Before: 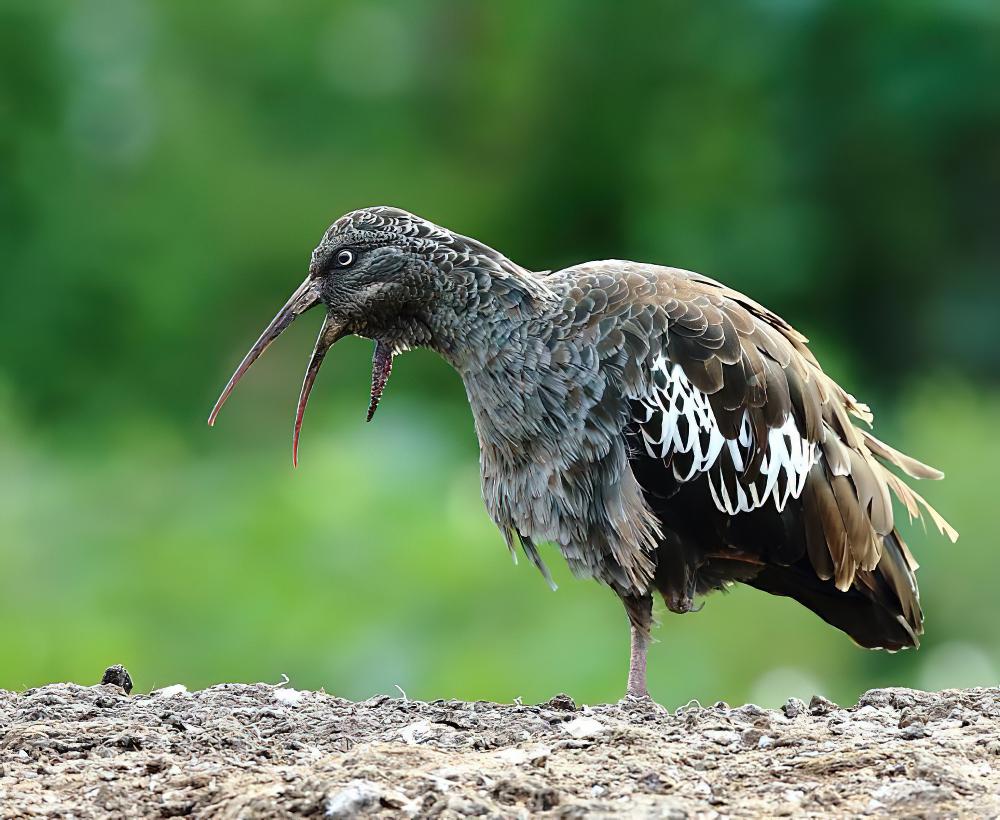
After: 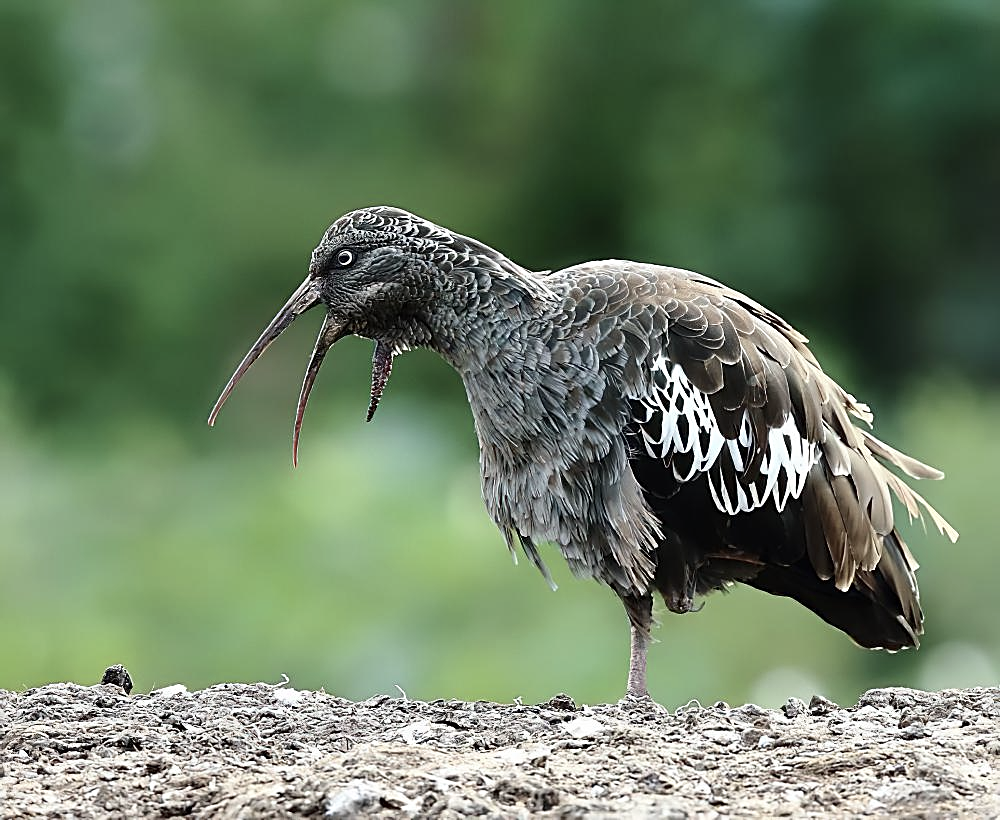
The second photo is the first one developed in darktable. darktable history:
sharpen: on, module defaults
contrast brightness saturation: contrast 0.101, saturation -0.35
